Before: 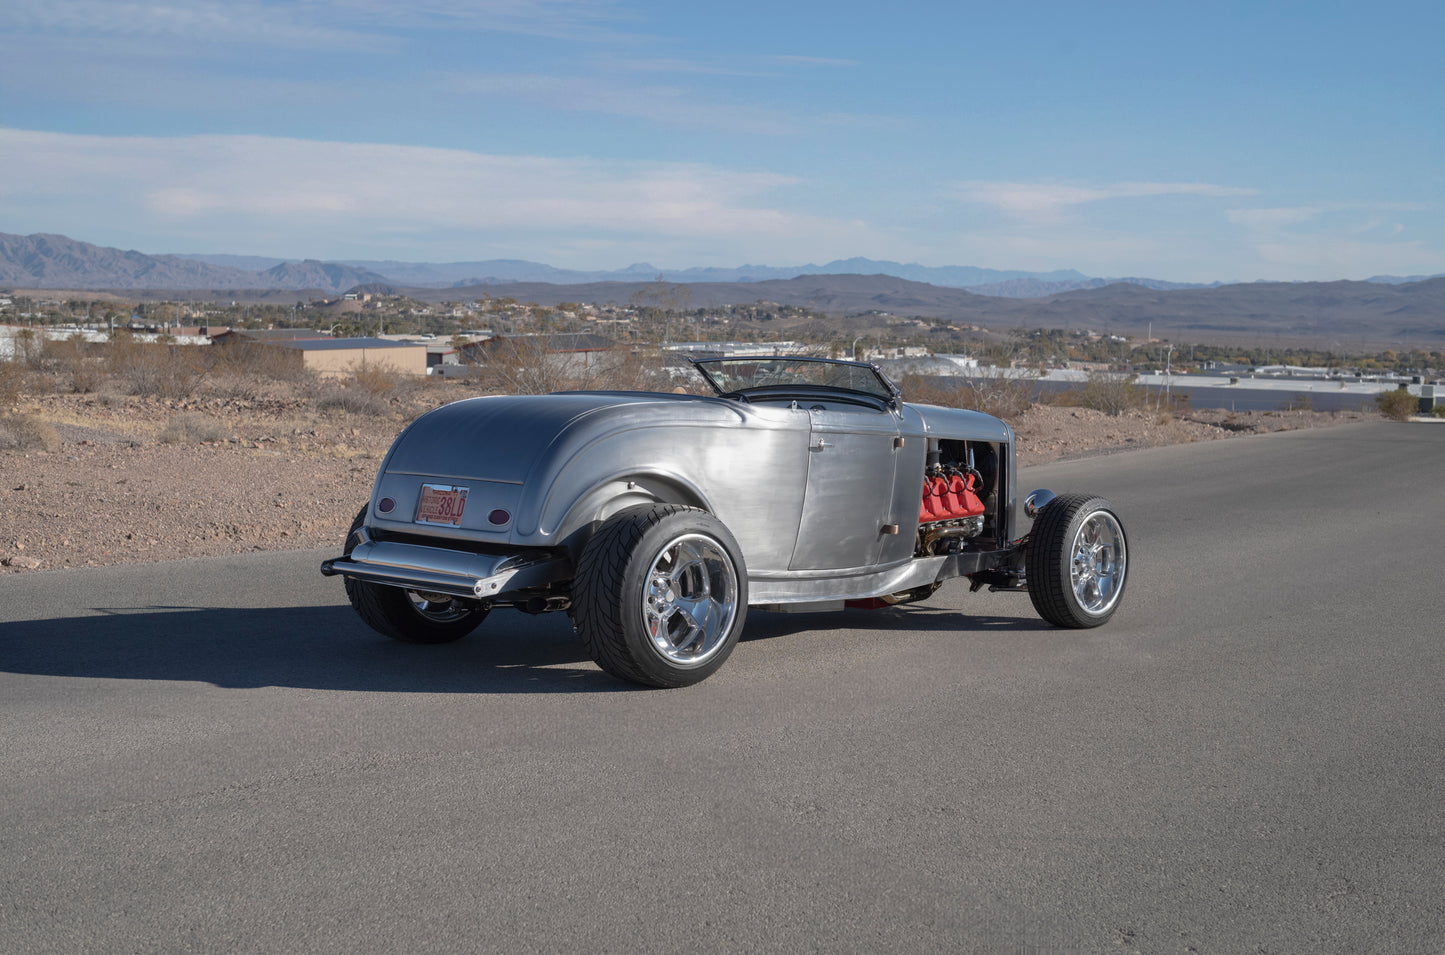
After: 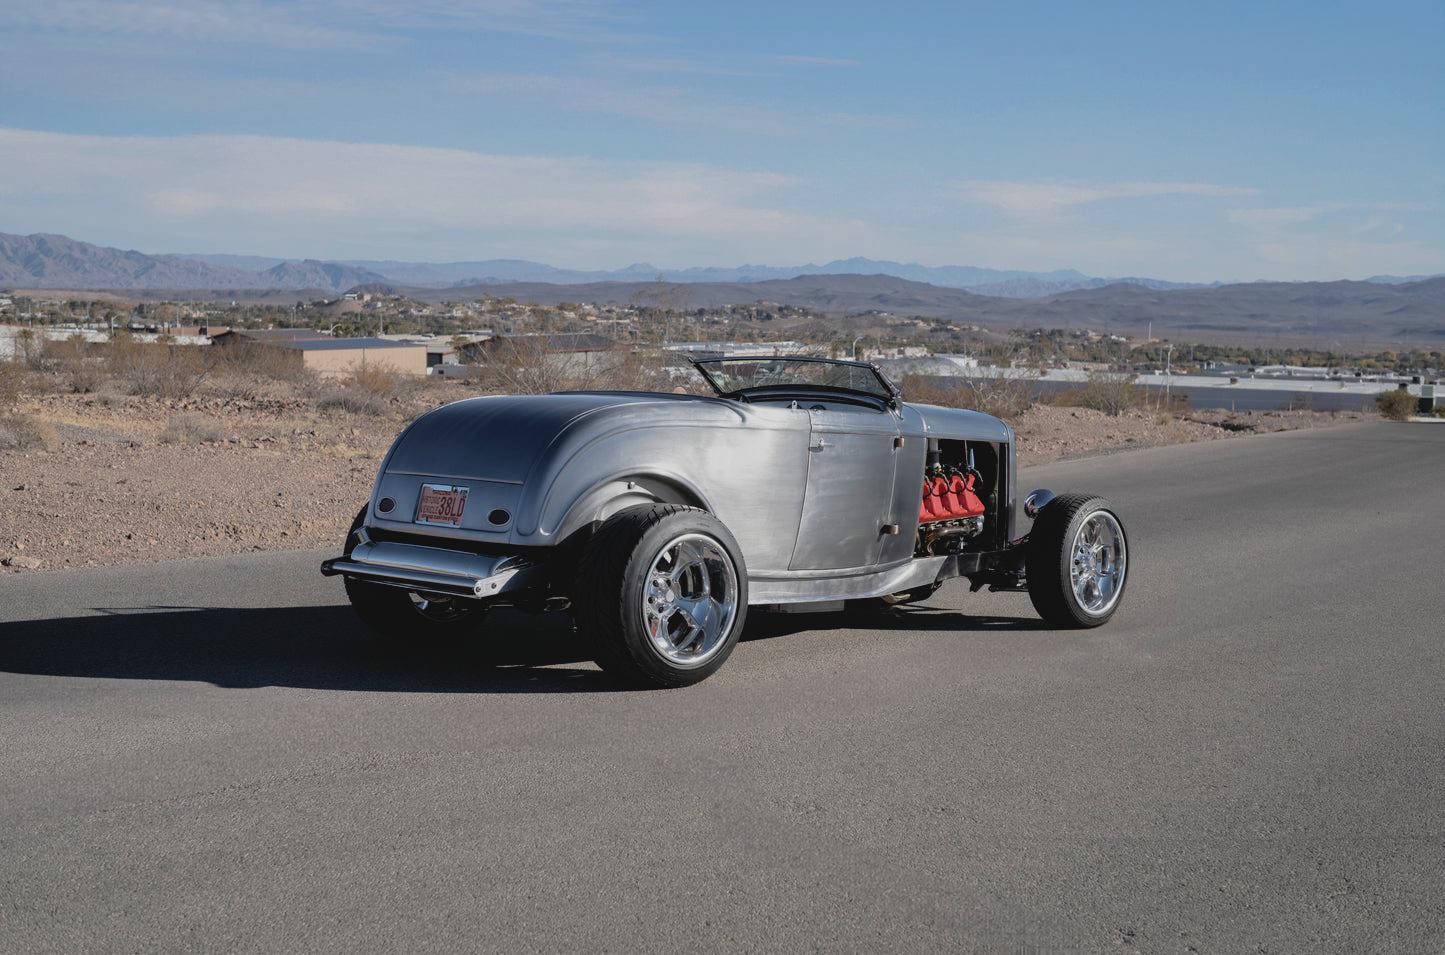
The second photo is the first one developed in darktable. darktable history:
exposure: black level correction 0.001, compensate highlight preservation false
filmic rgb: black relative exposure -5 EV, white relative exposure 3.5 EV, hardness 3.19, contrast 1.2, highlights saturation mix -50%
contrast brightness saturation: contrast -0.11
